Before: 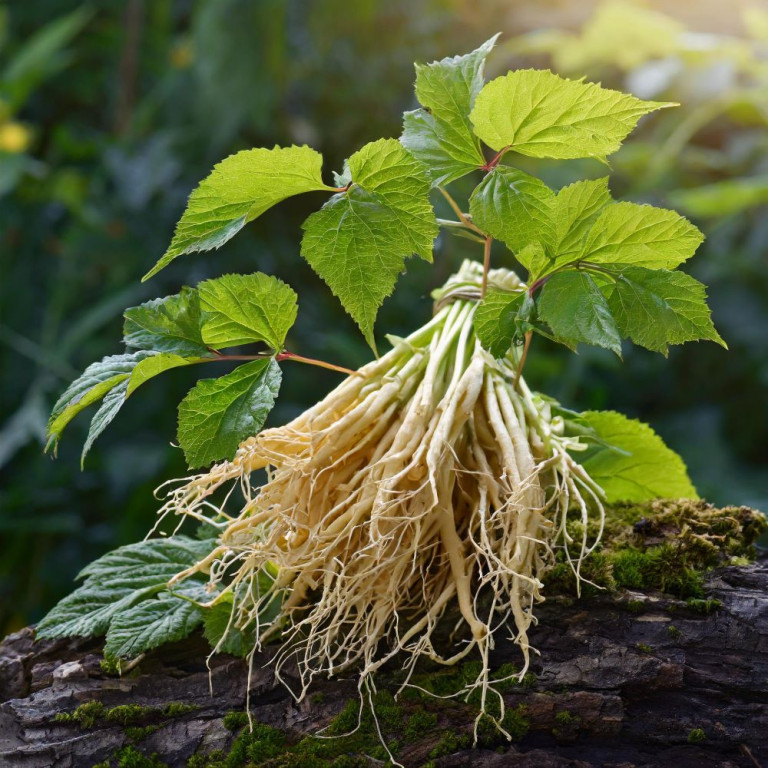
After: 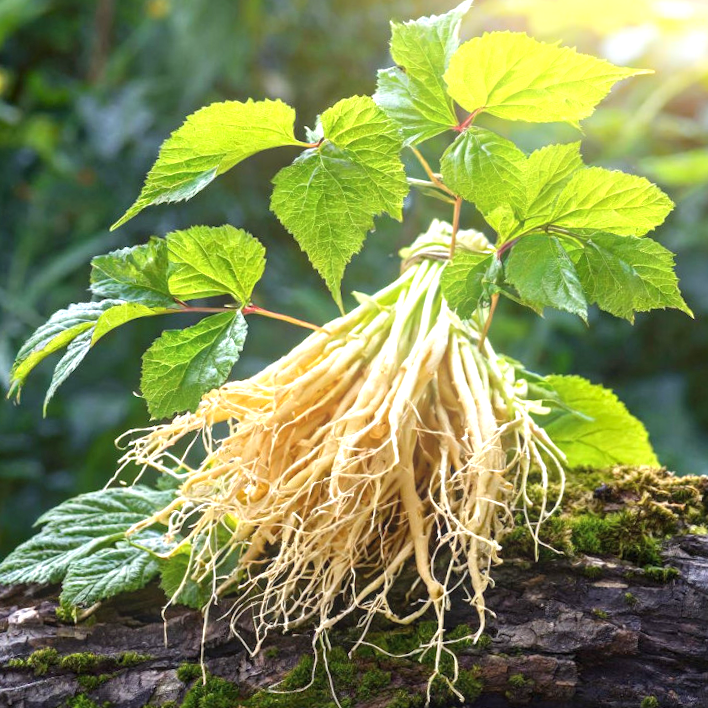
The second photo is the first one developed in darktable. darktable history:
local contrast: on, module defaults
exposure: exposure 0.999 EV, compensate highlight preservation false
crop and rotate: angle -1.96°, left 3.097%, top 4.154%, right 1.586%, bottom 0.529%
bloom: size 13.65%, threshold 98.39%, strength 4.82%
